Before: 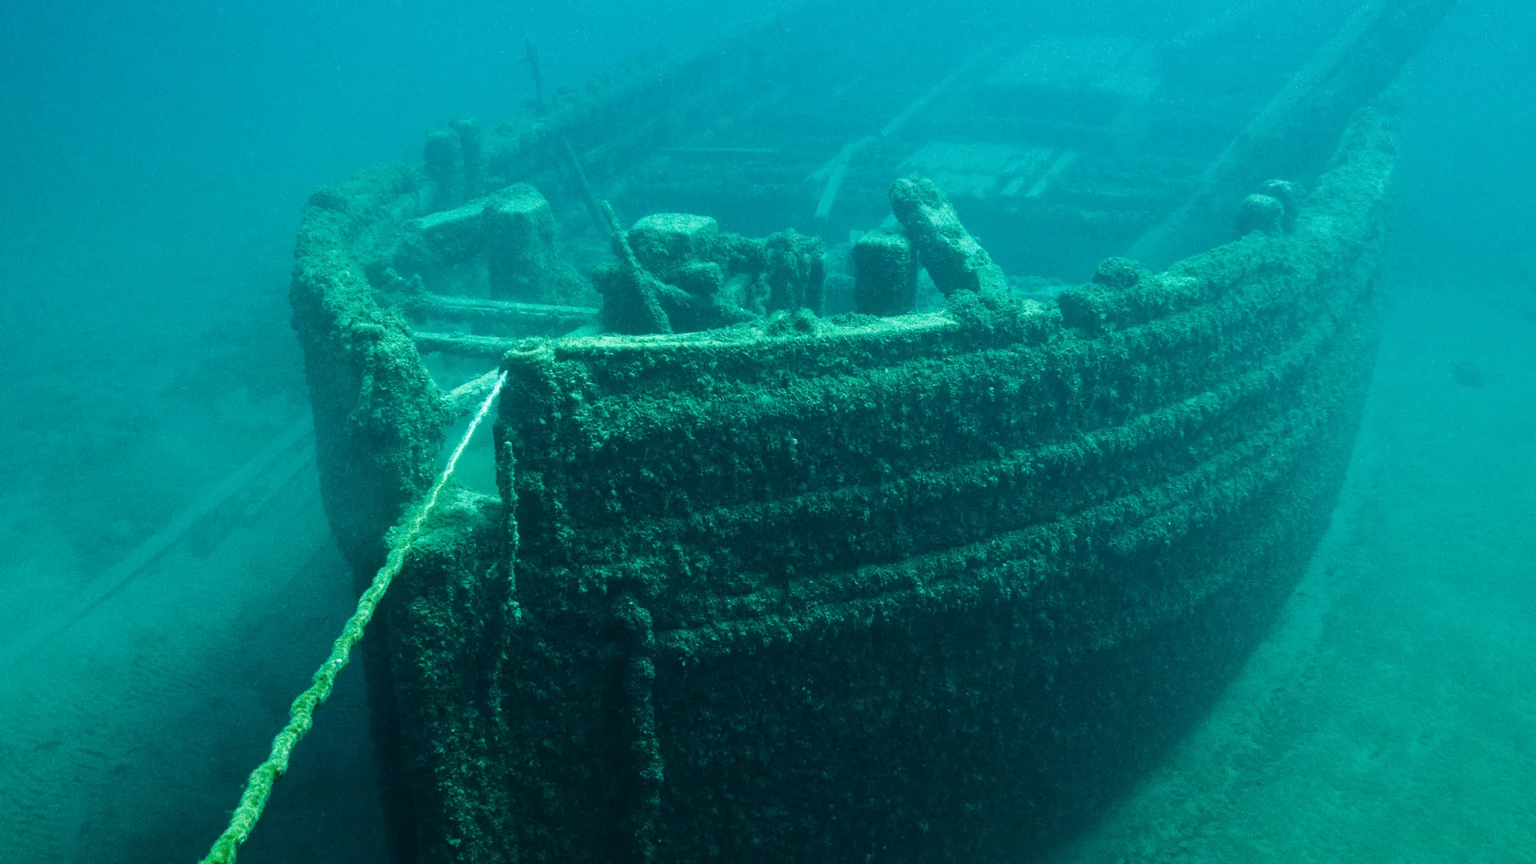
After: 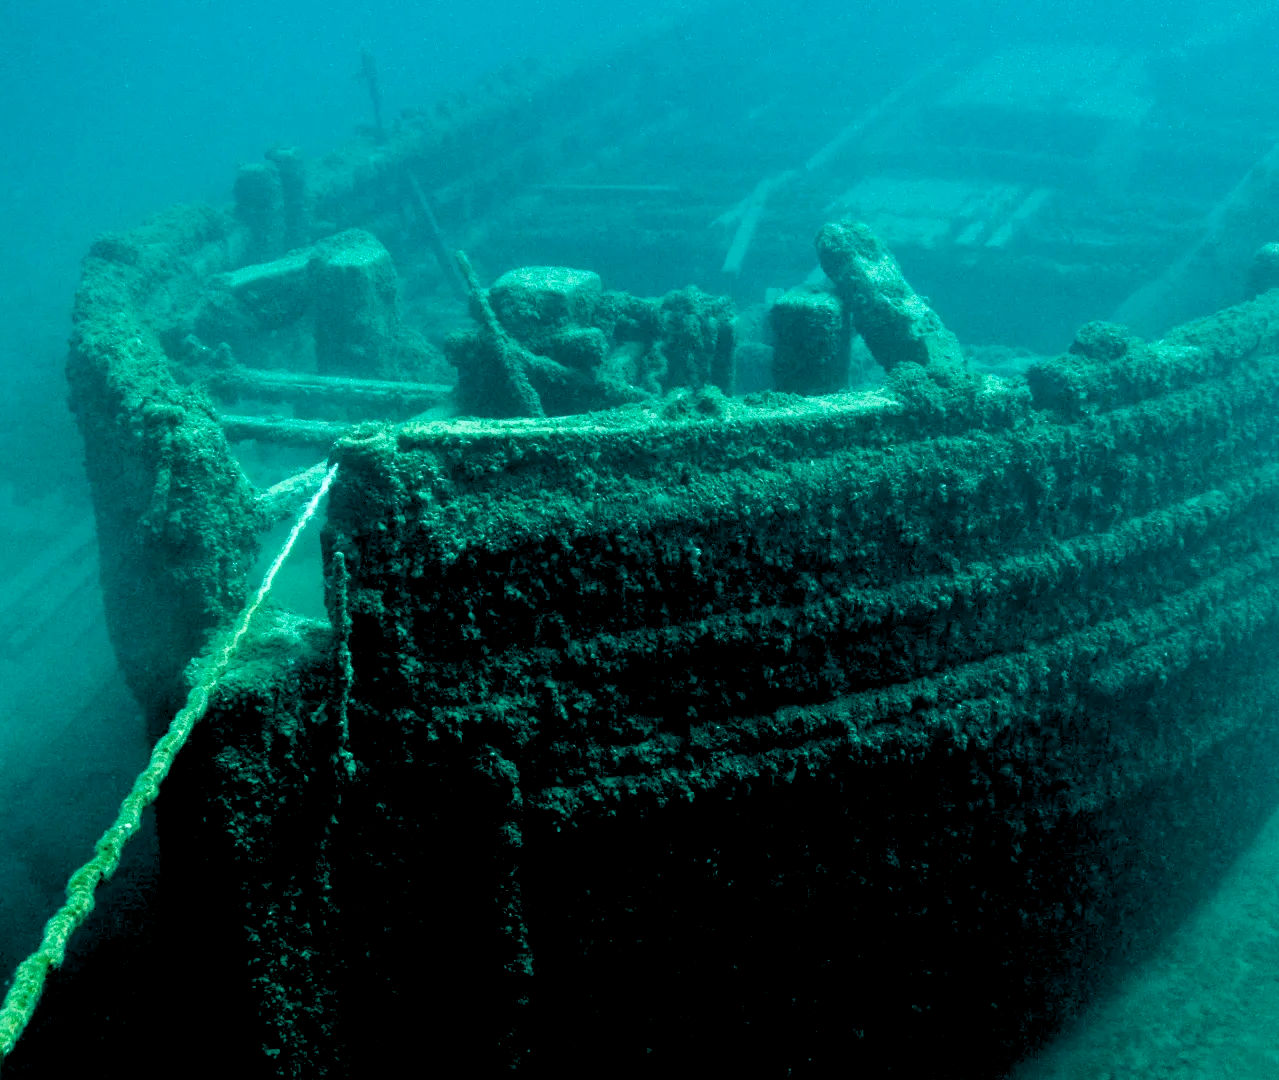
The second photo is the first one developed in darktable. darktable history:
contrast brightness saturation: contrast 0.04, saturation 0.07
rgb levels: levels [[0.034, 0.472, 0.904], [0, 0.5, 1], [0, 0.5, 1]]
crop: left 15.419%, right 17.914%
